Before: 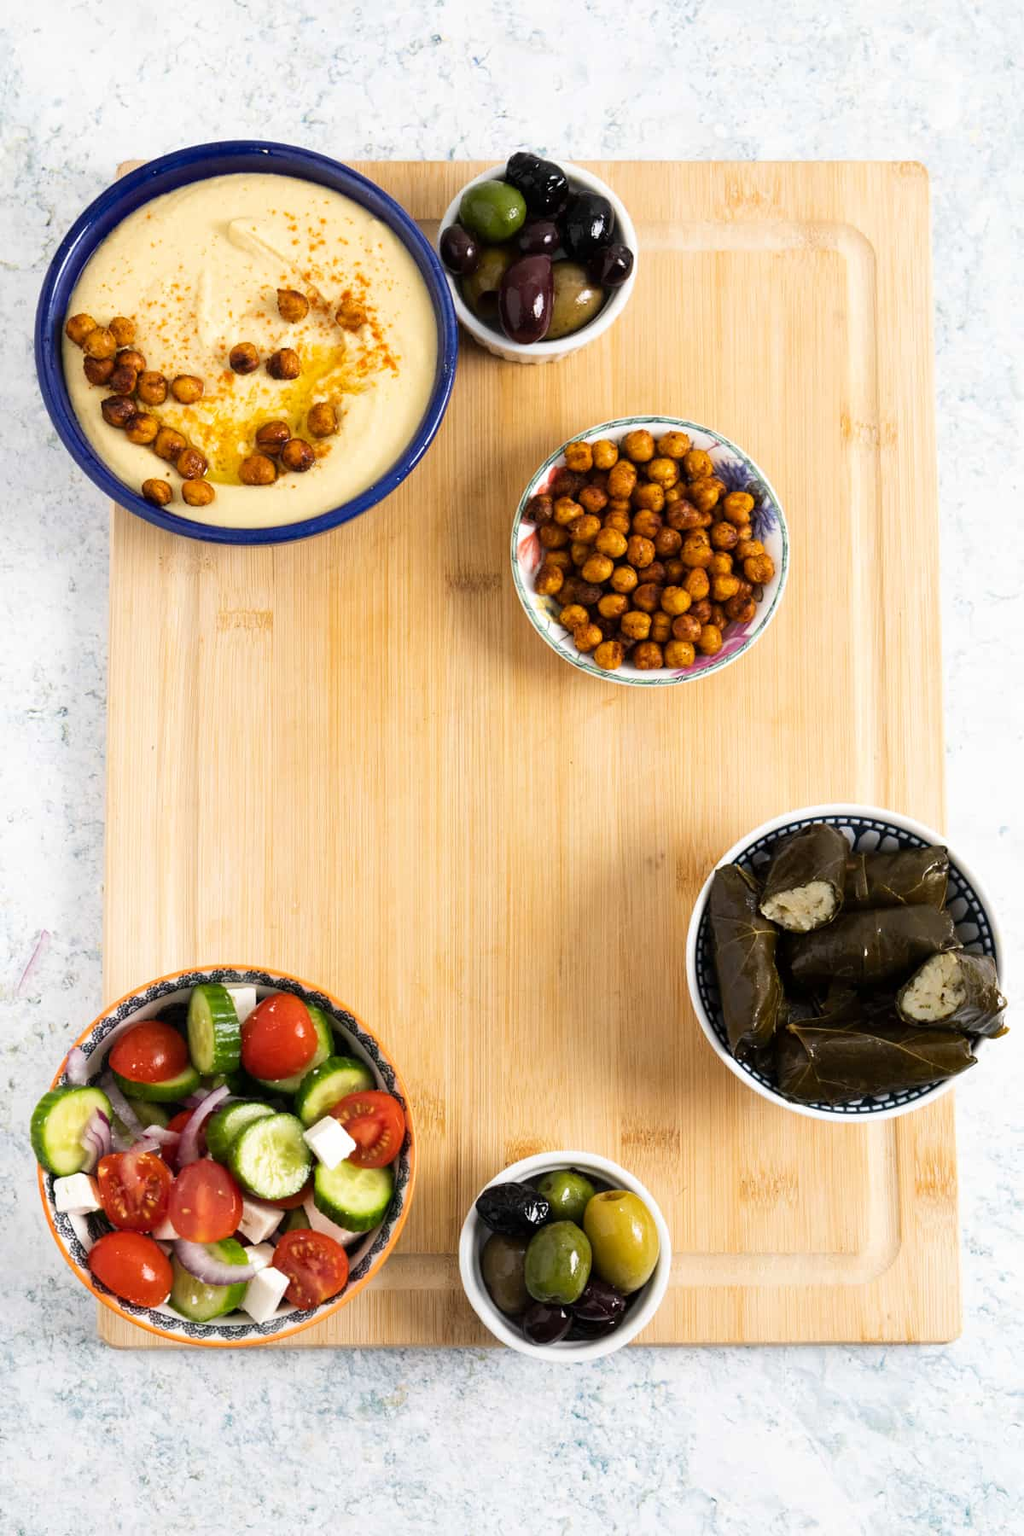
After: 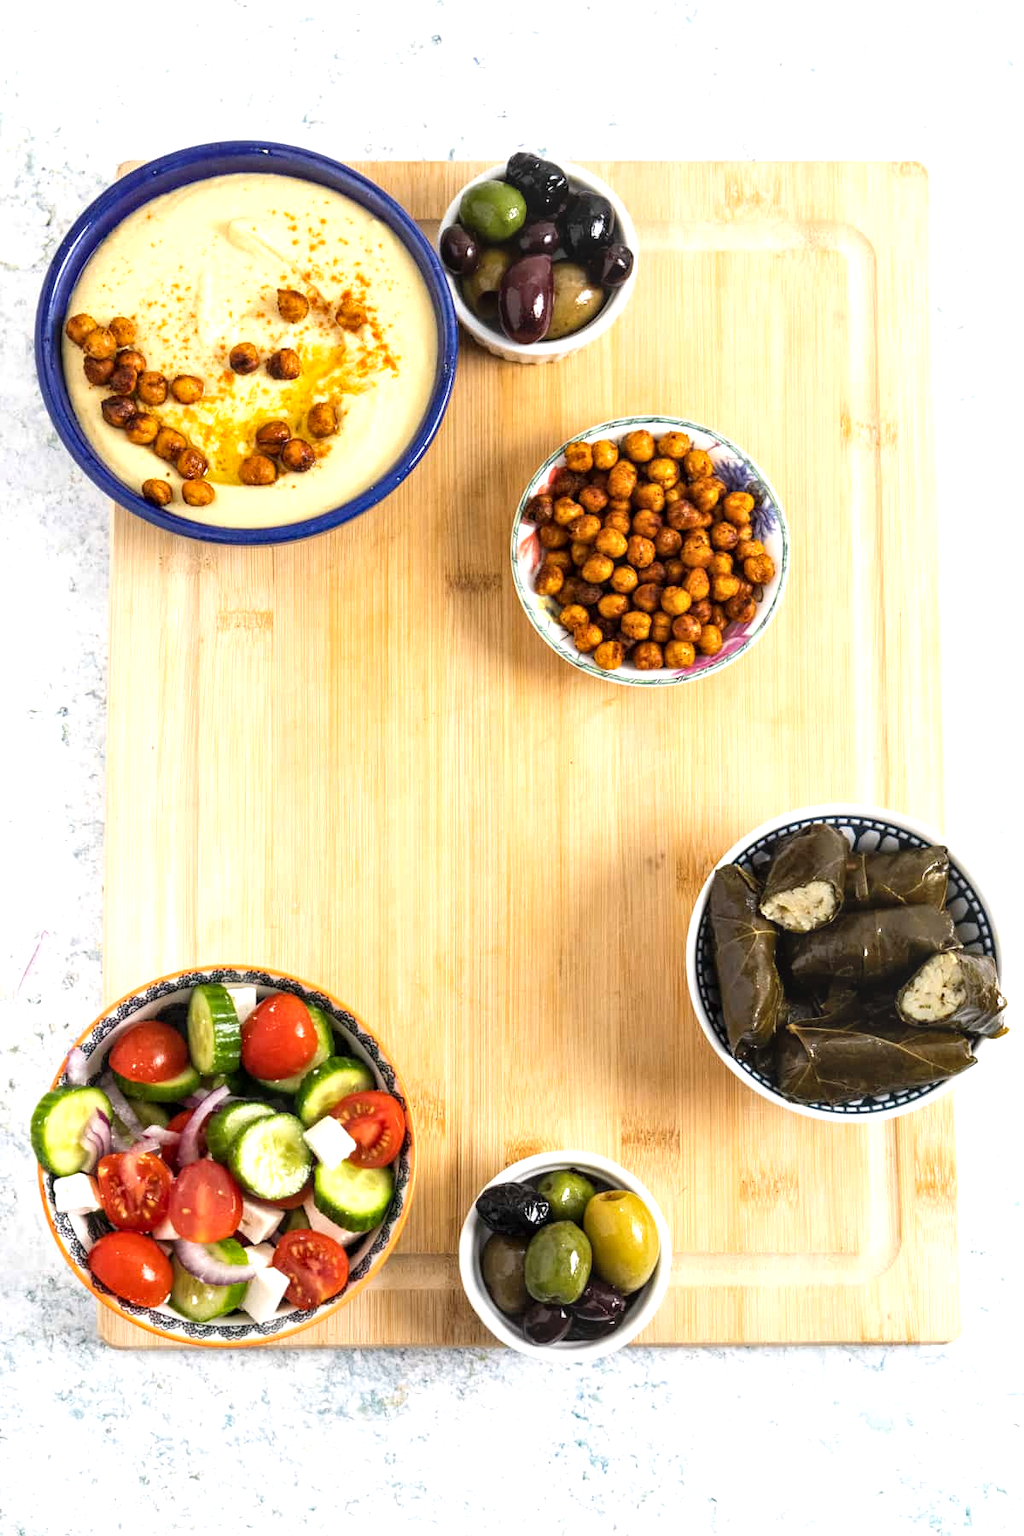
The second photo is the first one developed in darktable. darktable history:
local contrast: on, module defaults
exposure: black level correction 0.001, exposure 0.499 EV, compensate highlight preservation false
